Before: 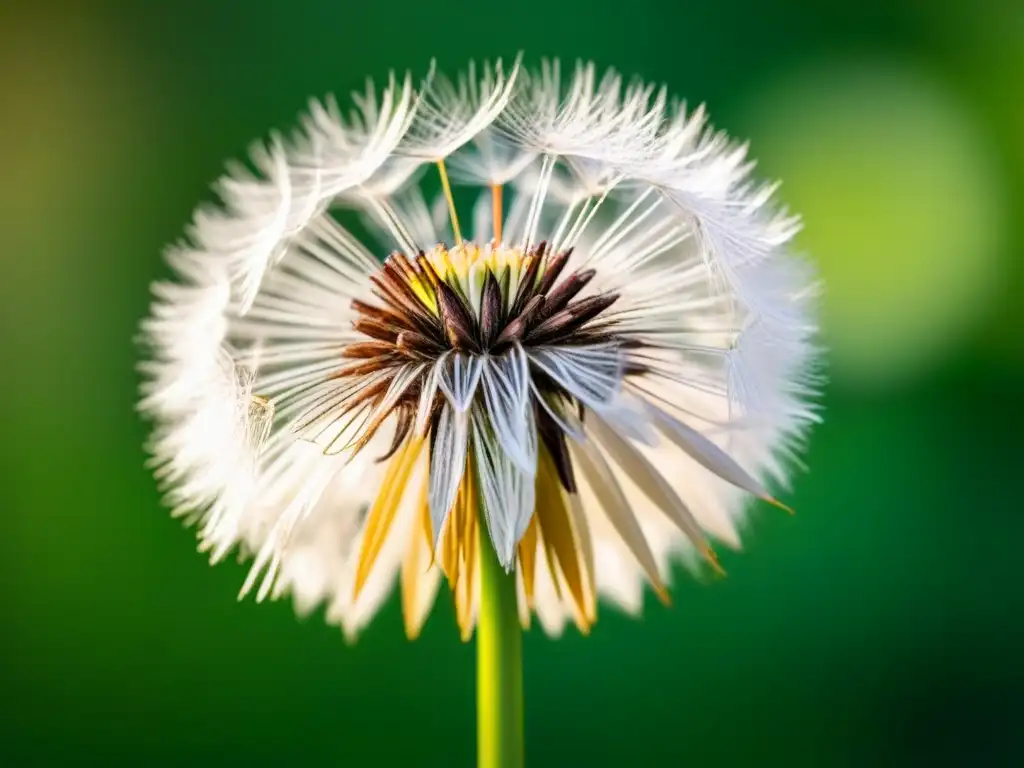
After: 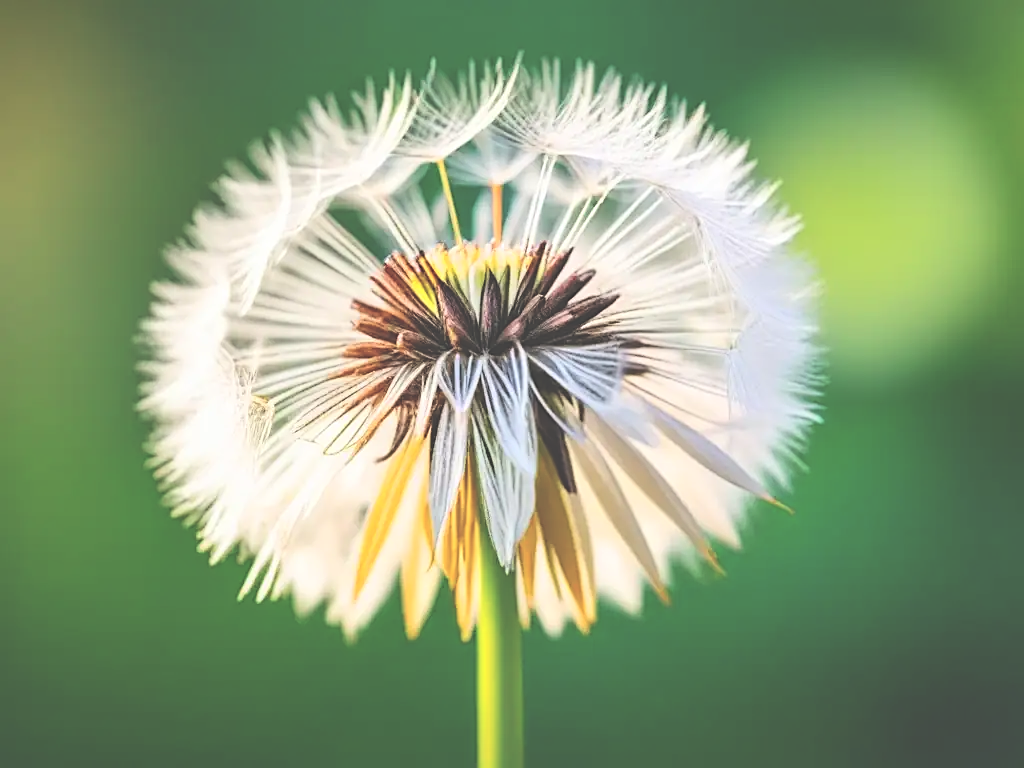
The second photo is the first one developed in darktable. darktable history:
sharpen: on, module defaults
contrast brightness saturation: contrast 0.14, brightness 0.21
exposure: black level correction -0.03, compensate highlight preservation false
tone equalizer: on, module defaults
